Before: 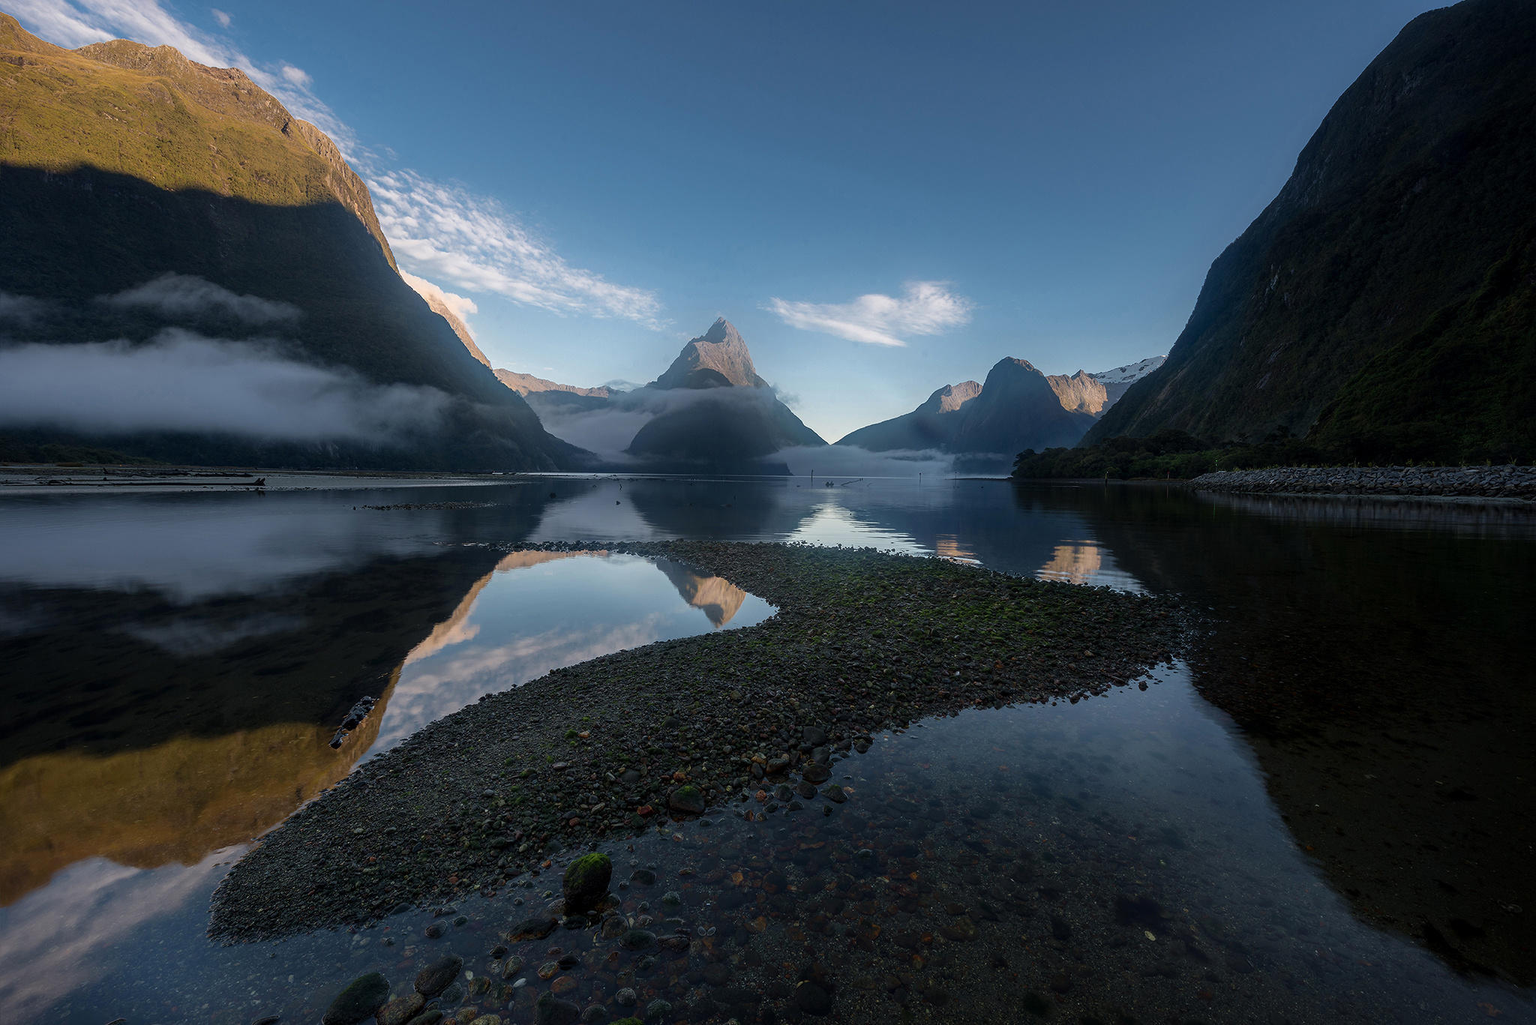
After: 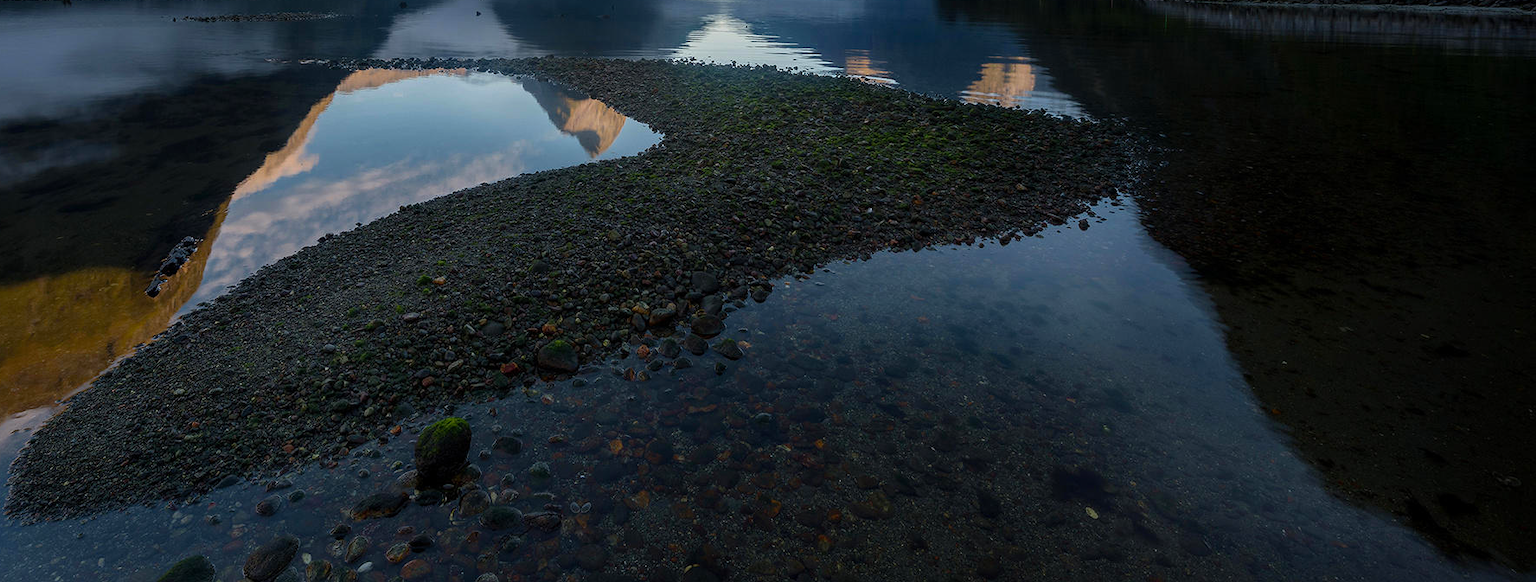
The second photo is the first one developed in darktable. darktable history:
crop and rotate: left 13.262%, top 47.925%, bottom 2.808%
color balance rgb: perceptual saturation grading › global saturation 25.703%
